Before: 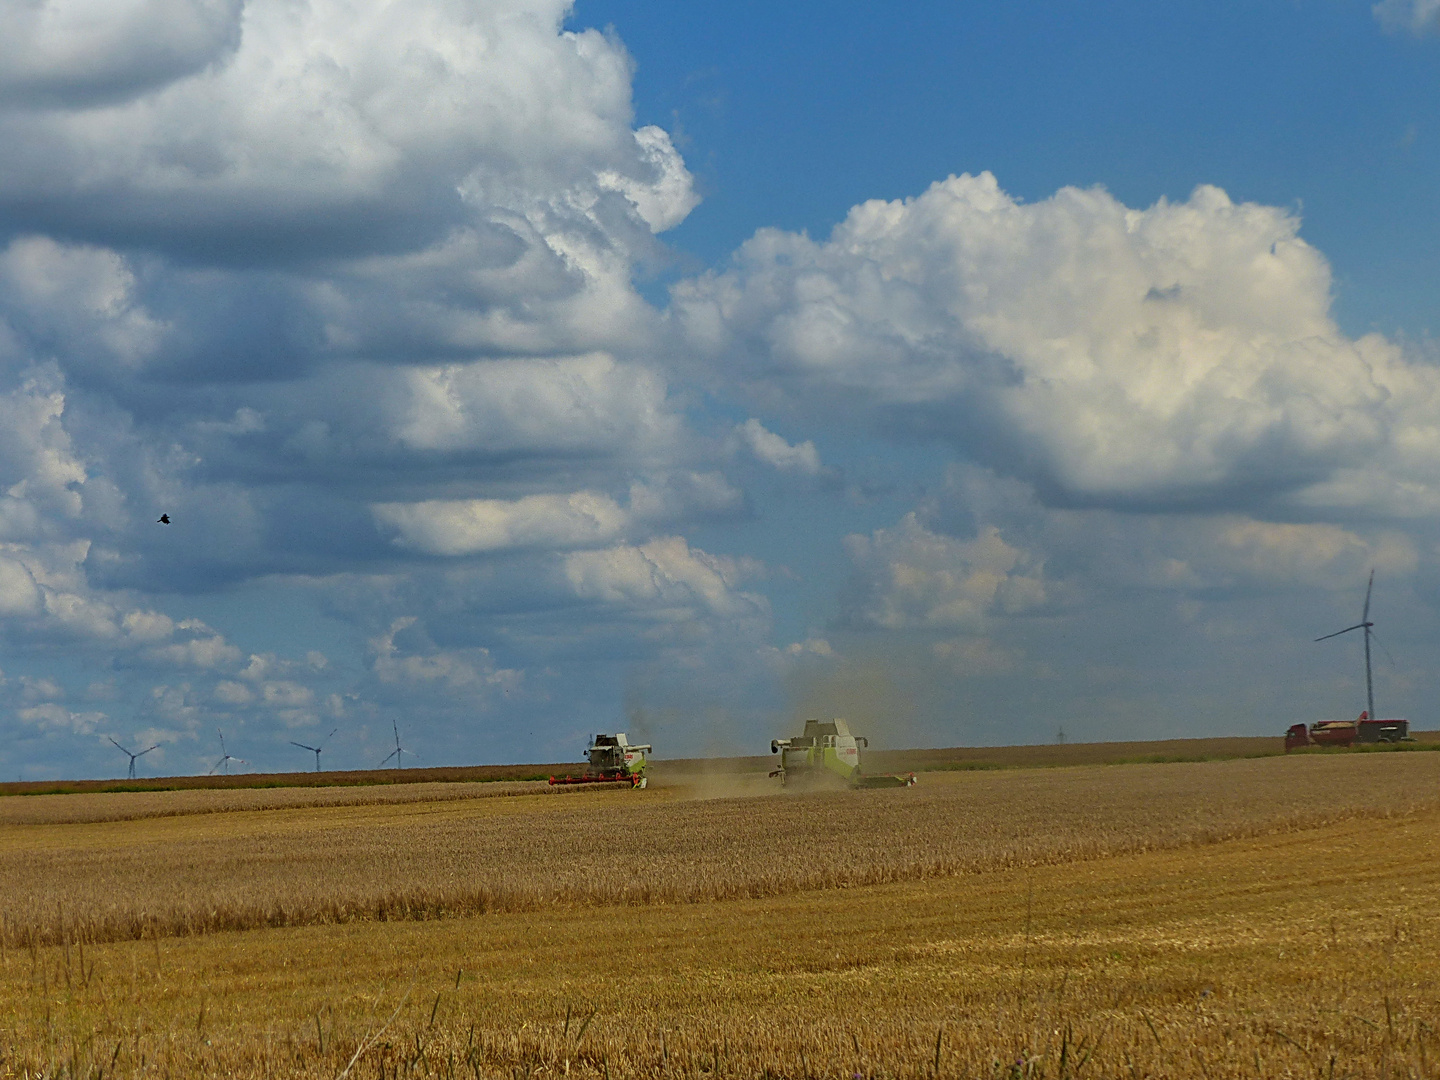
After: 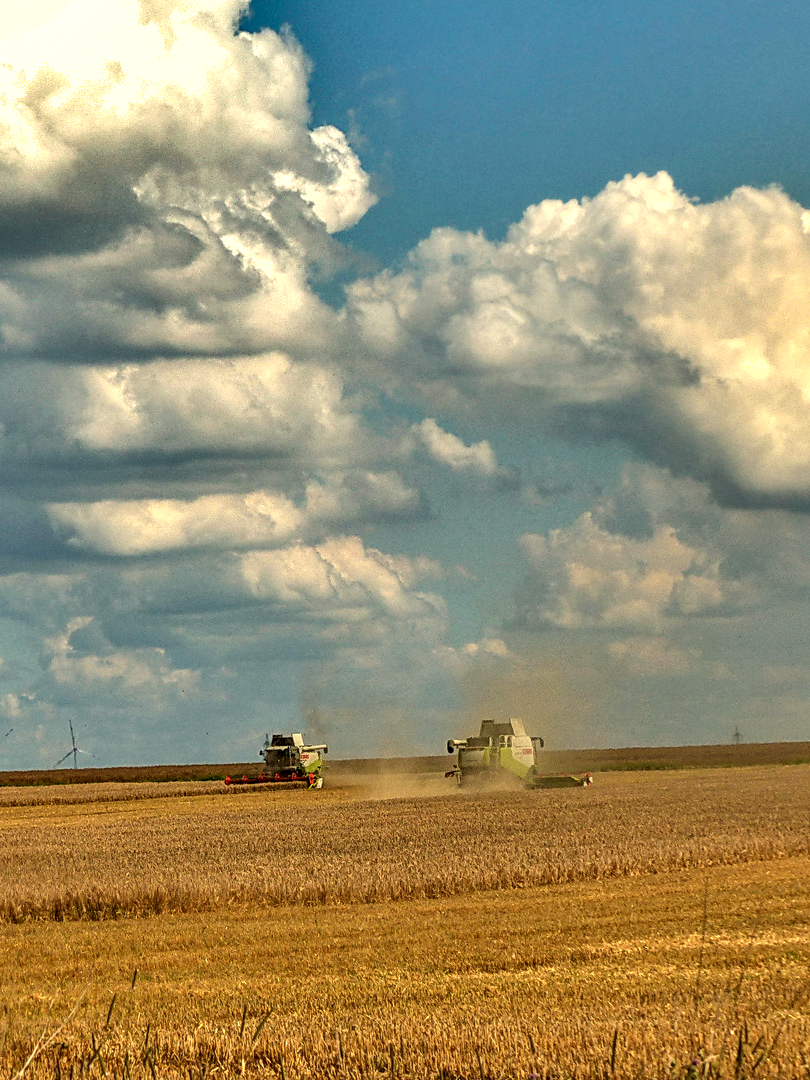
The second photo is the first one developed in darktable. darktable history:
tone equalizer: -8 EV -0.417 EV, -7 EV -0.389 EV, -6 EV -0.333 EV, -5 EV -0.222 EV, -3 EV 0.222 EV, -2 EV 0.333 EV, -1 EV 0.389 EV, +0 EV 0.417 EV, edges refinement/feathering 500, mask exposure compensation -1.57 EV, preserve details no
exposure: black level correction 0.001, exposure 0.5 EV, compensate exposure bias true, compensate highlight preservation false
crop and rotate: left 22.516%, right 21.234%
shadows and highlights: radius 100.41, shadows 50.55, highlights -64.36, highlights color adjustment 49.82%, soften with gaussian
white balance: red 1.123, blue 0.83
local contrast: detail 130%
